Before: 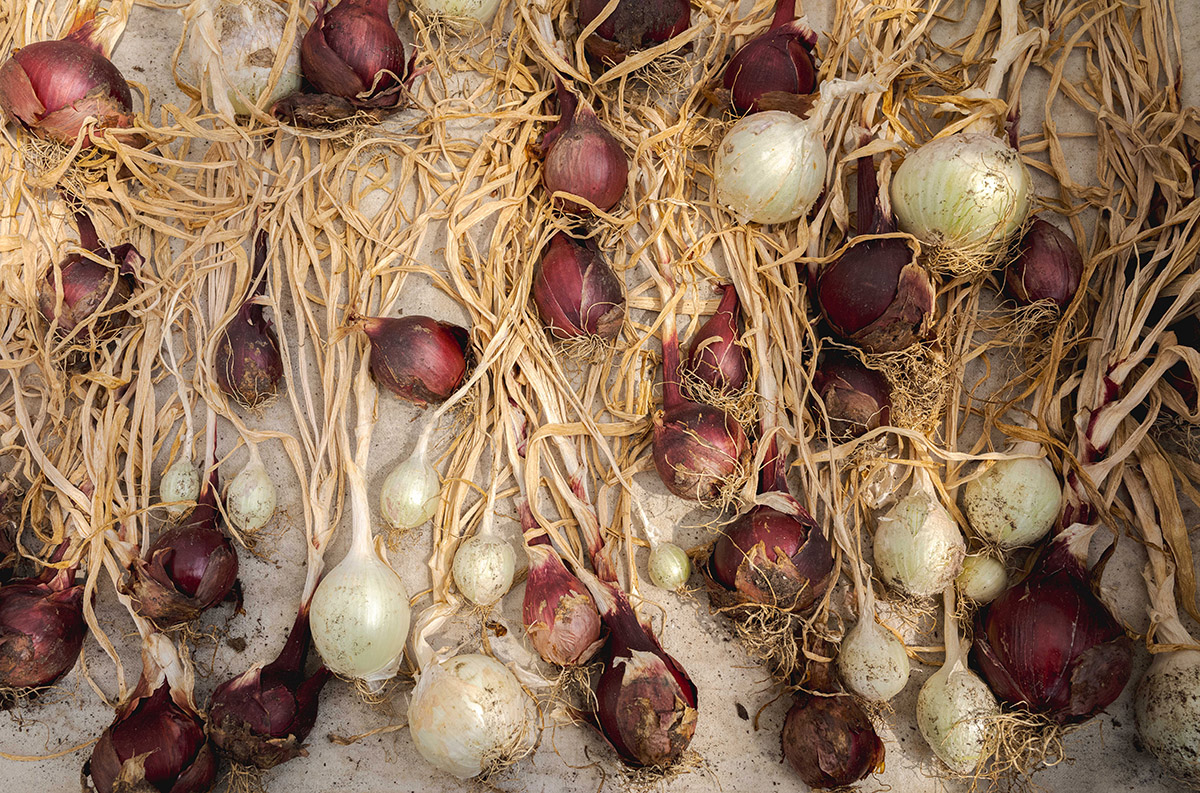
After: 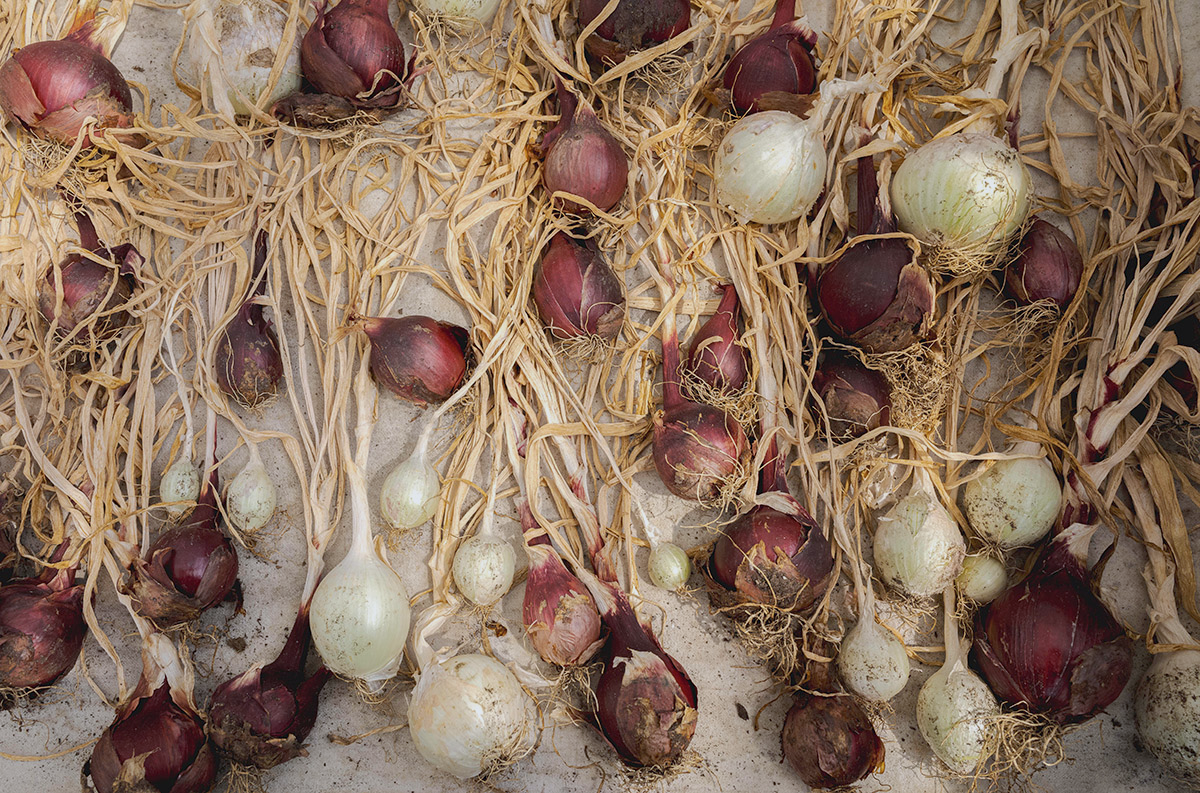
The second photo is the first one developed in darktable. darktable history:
color balance: contrast -15%
white balance: red 0.976, blue 1.04
